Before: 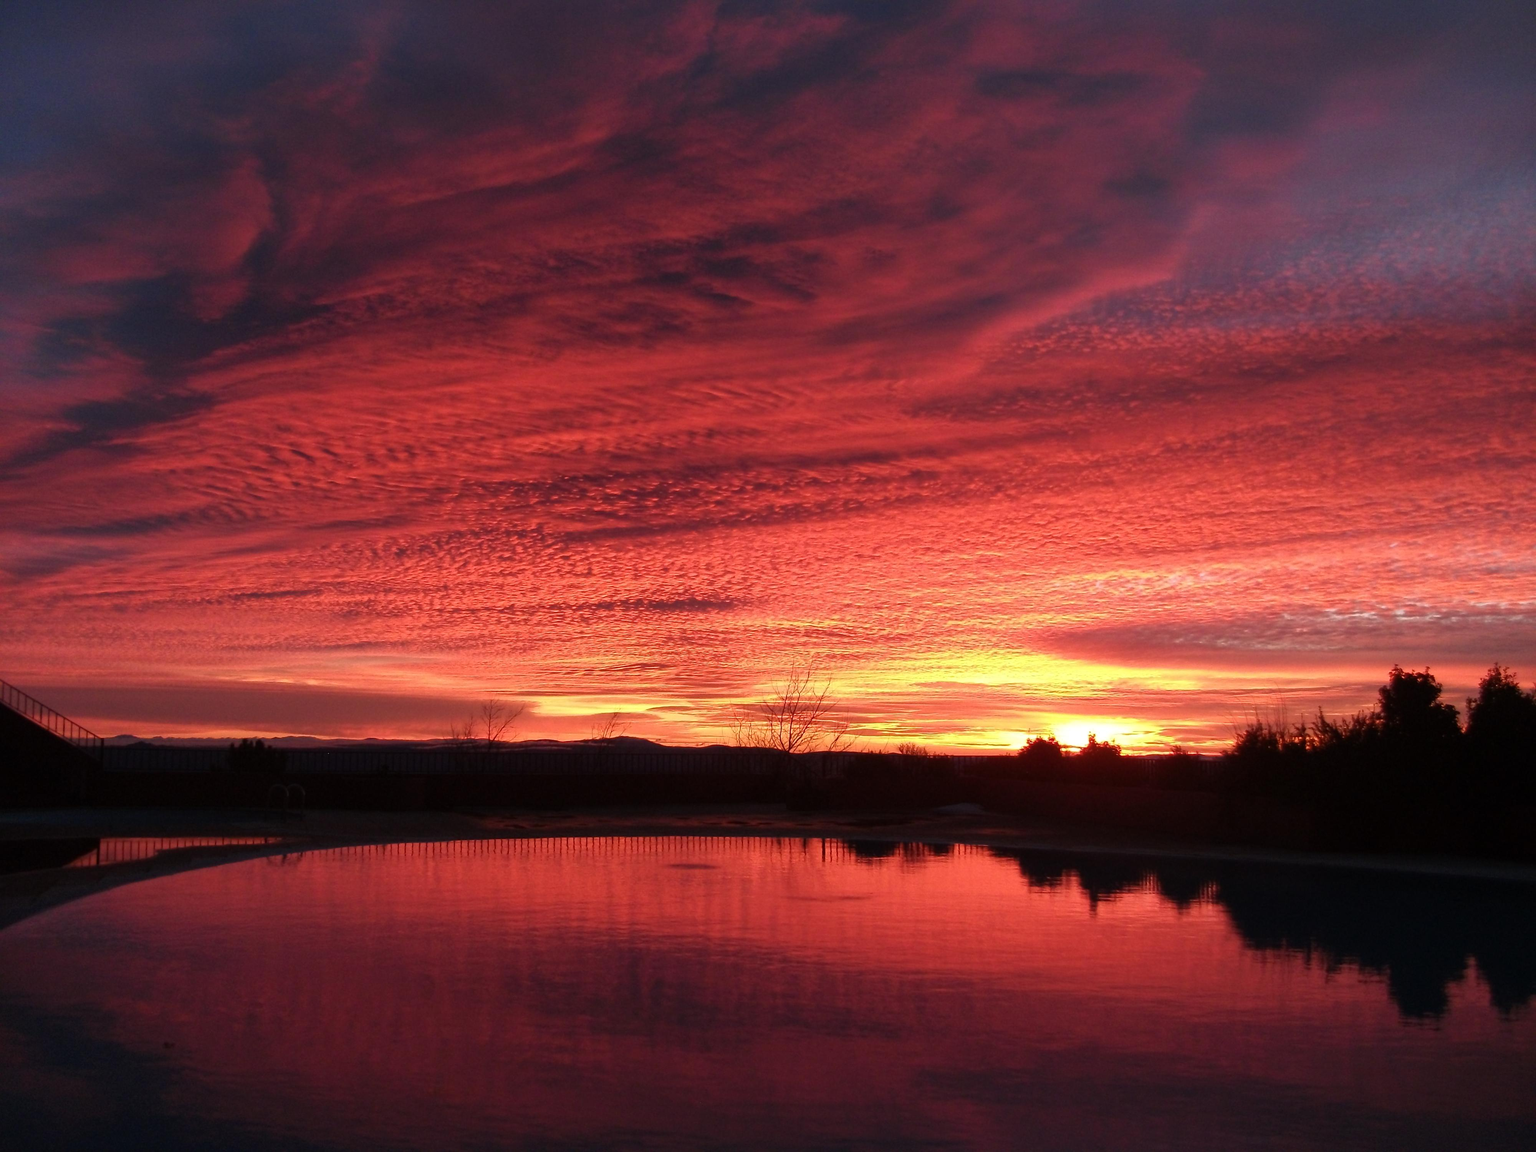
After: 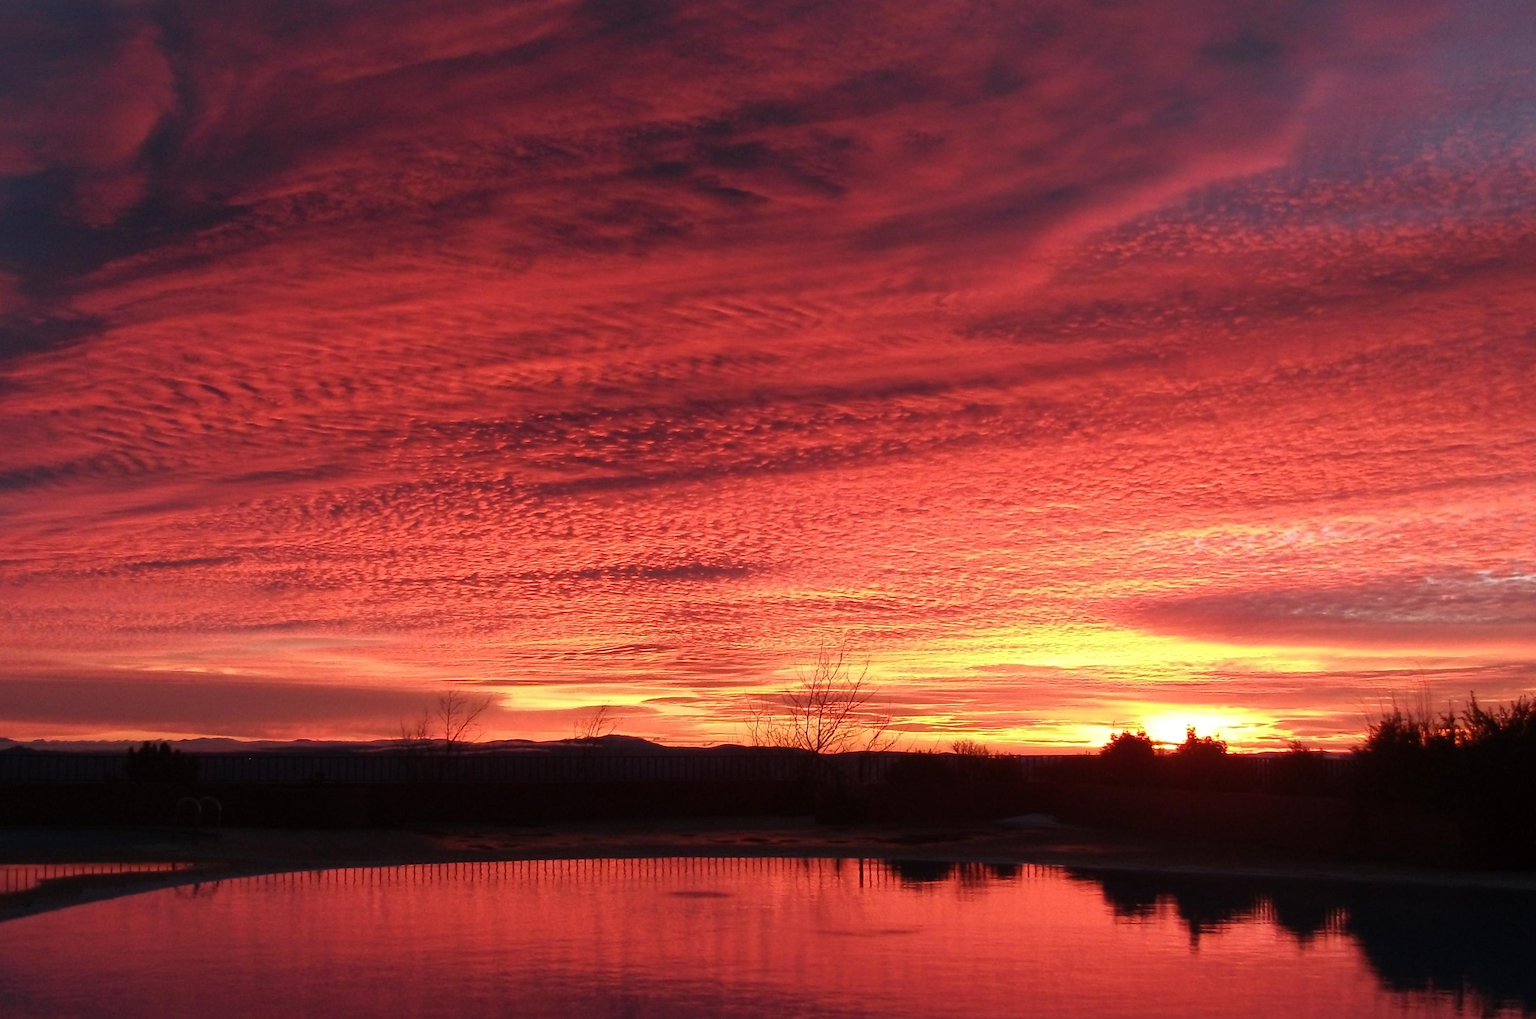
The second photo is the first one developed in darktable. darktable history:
rotate and perspective: rotation -0.45°, automatic cropping original format, crop left 0.008, crop right 0.992, crop top 0.012, crop bottom 0.988
crop: left 7.856%, top 11.836%, right 10.12%, bottom 15.387%
